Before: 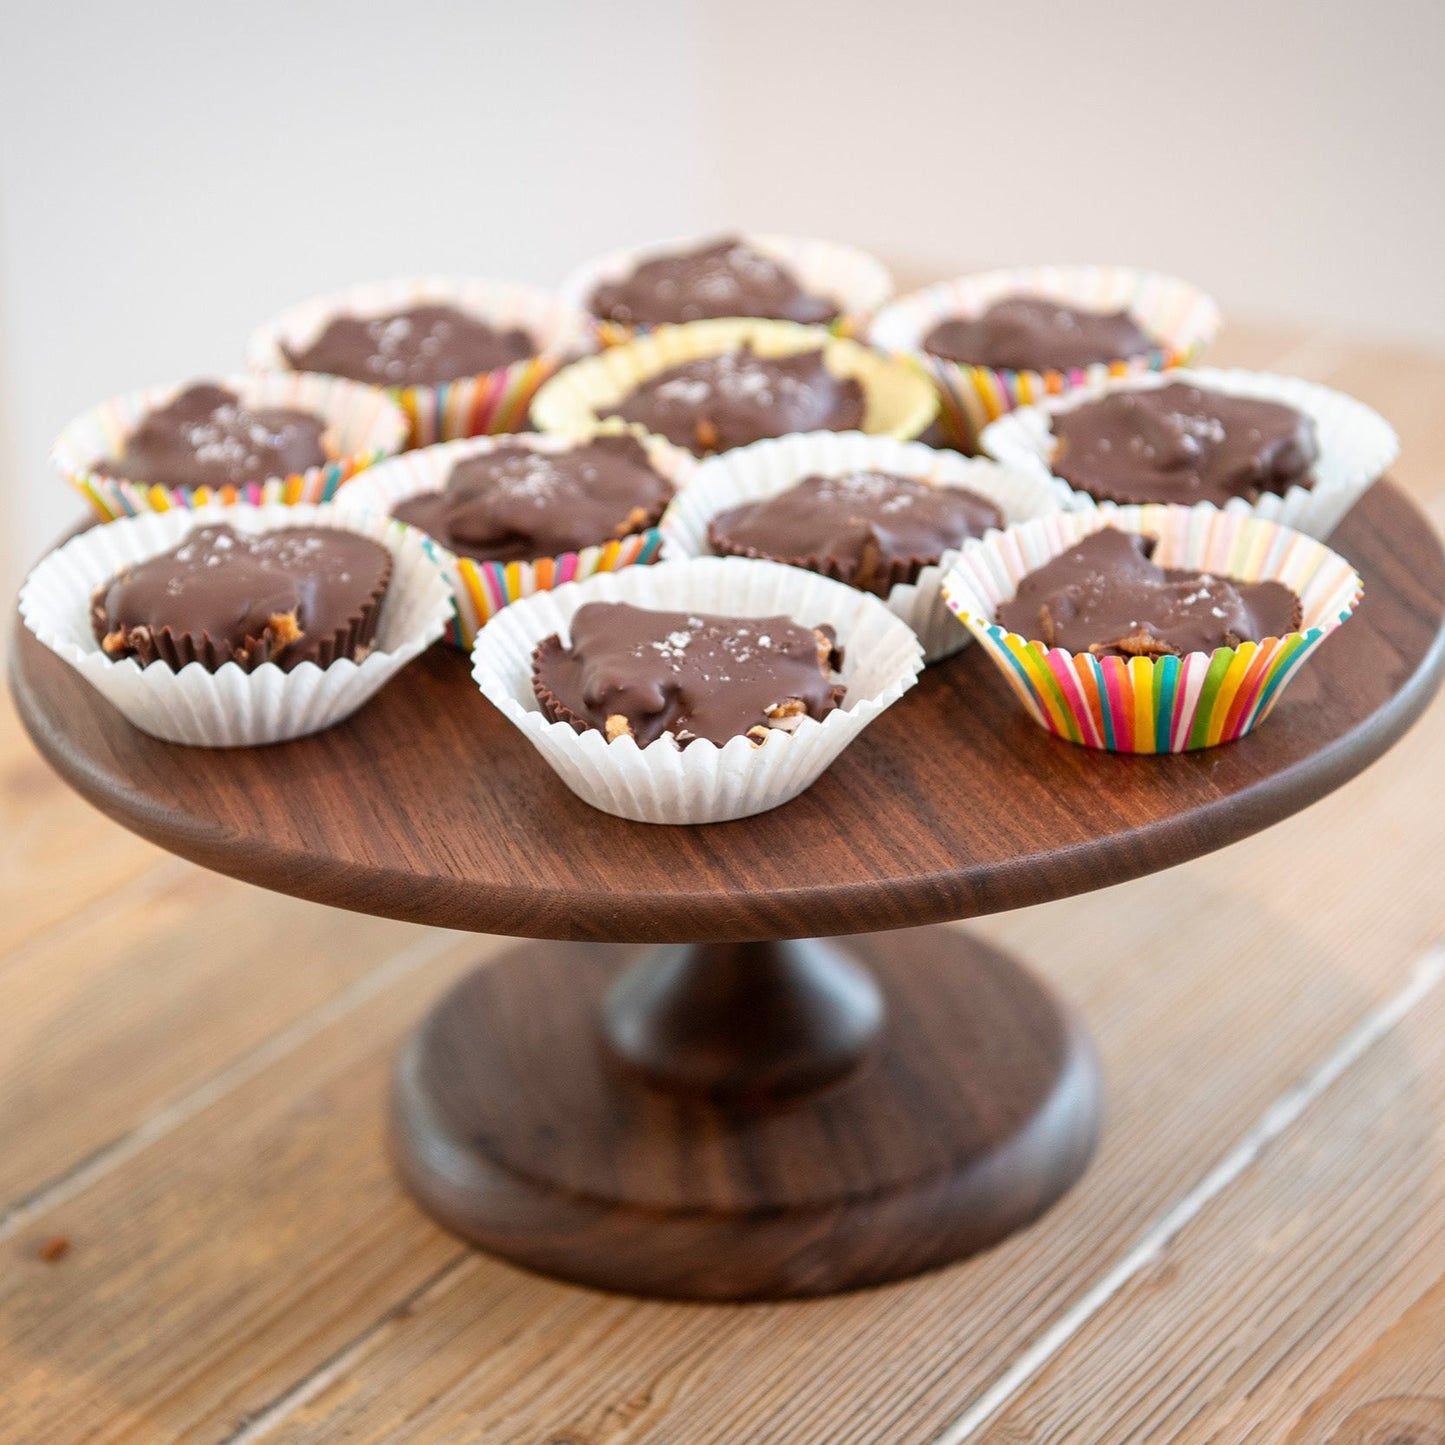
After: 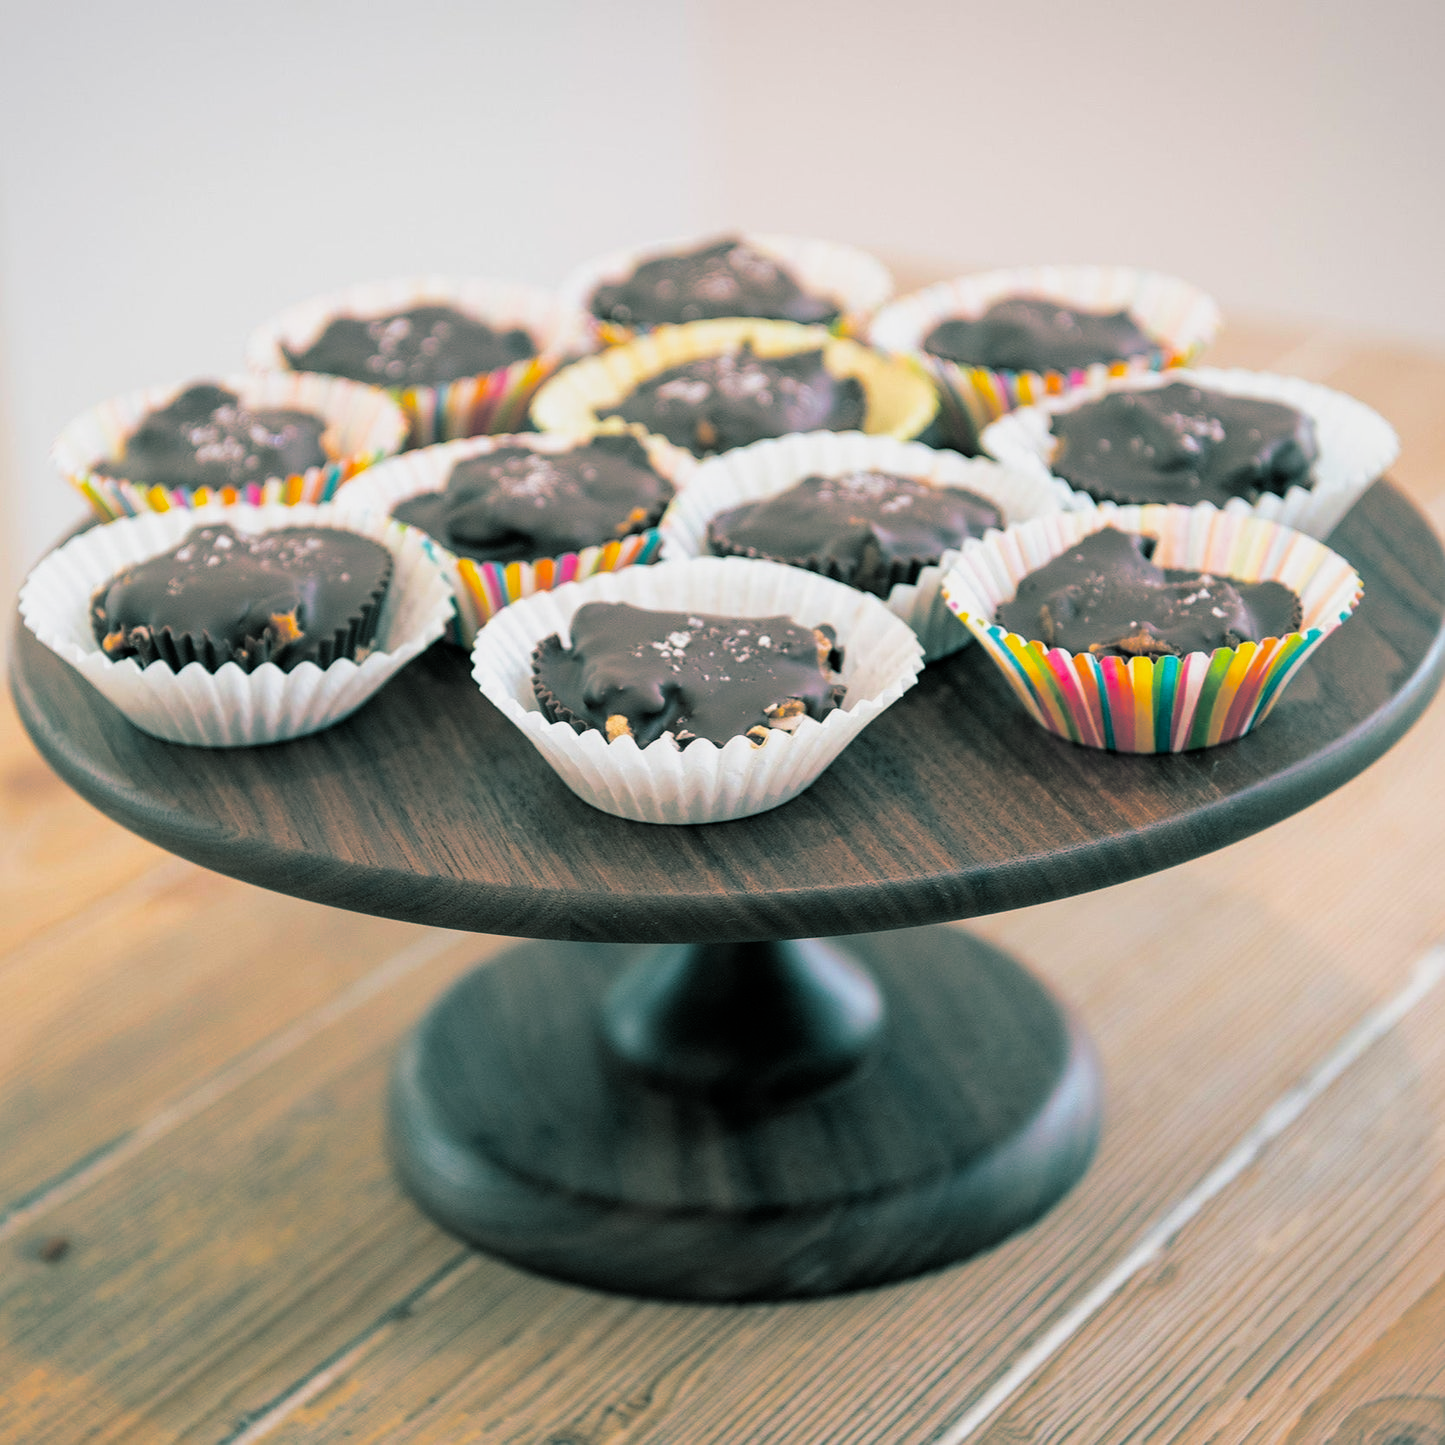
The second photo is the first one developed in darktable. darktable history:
filmic rgb: black relative exposure -12 EV, white relative exposure 2.8 EV, threshold 3 EV, target black luminance 0%, hardness 8.06, latitude 70.41%, contrast 1.14, highlights saturation mix 10%, shadows ↔ highlights balance -0.388%, color science v4 (2020), iterations of high-quality reconstruction 10, contrast in shadows soft, contrast in highlights soft, enable highlight reconstruction true
split-toning: shadows › hue 183.6°, shadows › saturation 0.52, highlights › hue 0°, highlights › saturation 0
exposure: exposure -0.153 EV, compensate highlight preservation false
